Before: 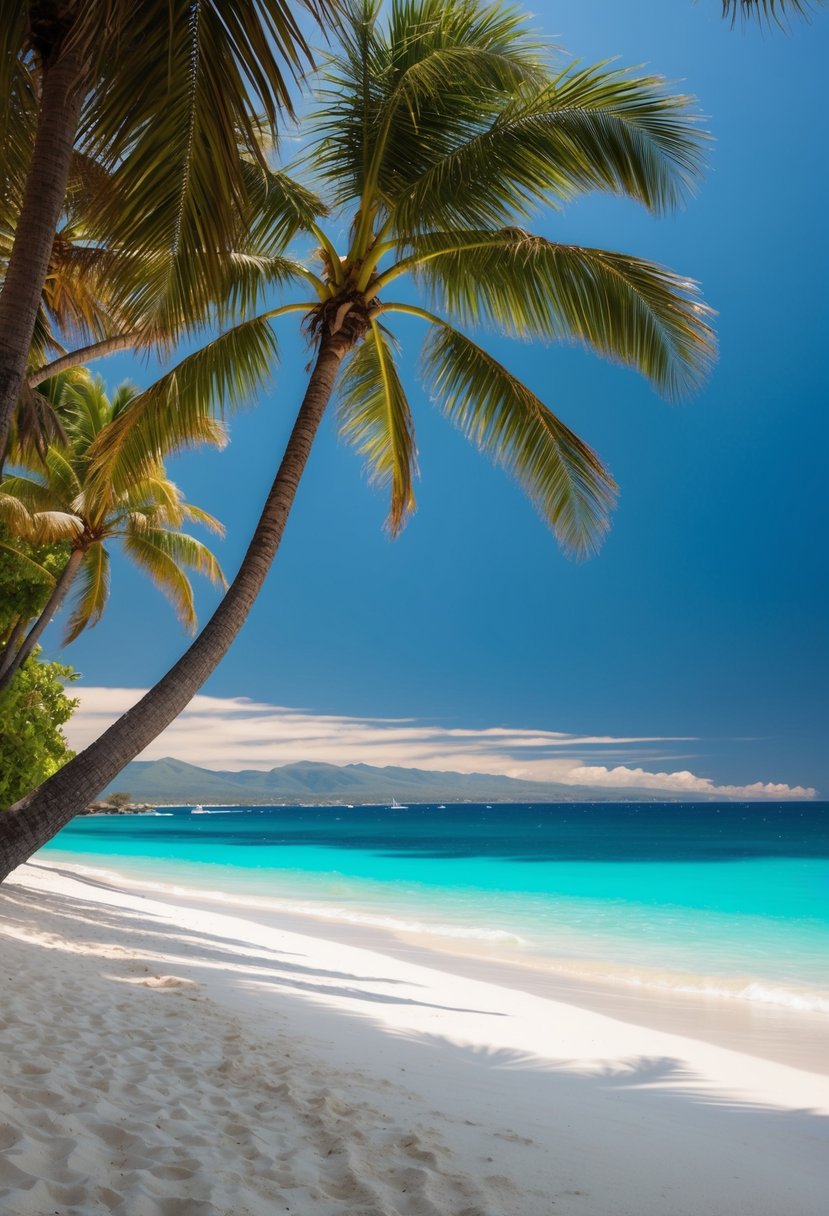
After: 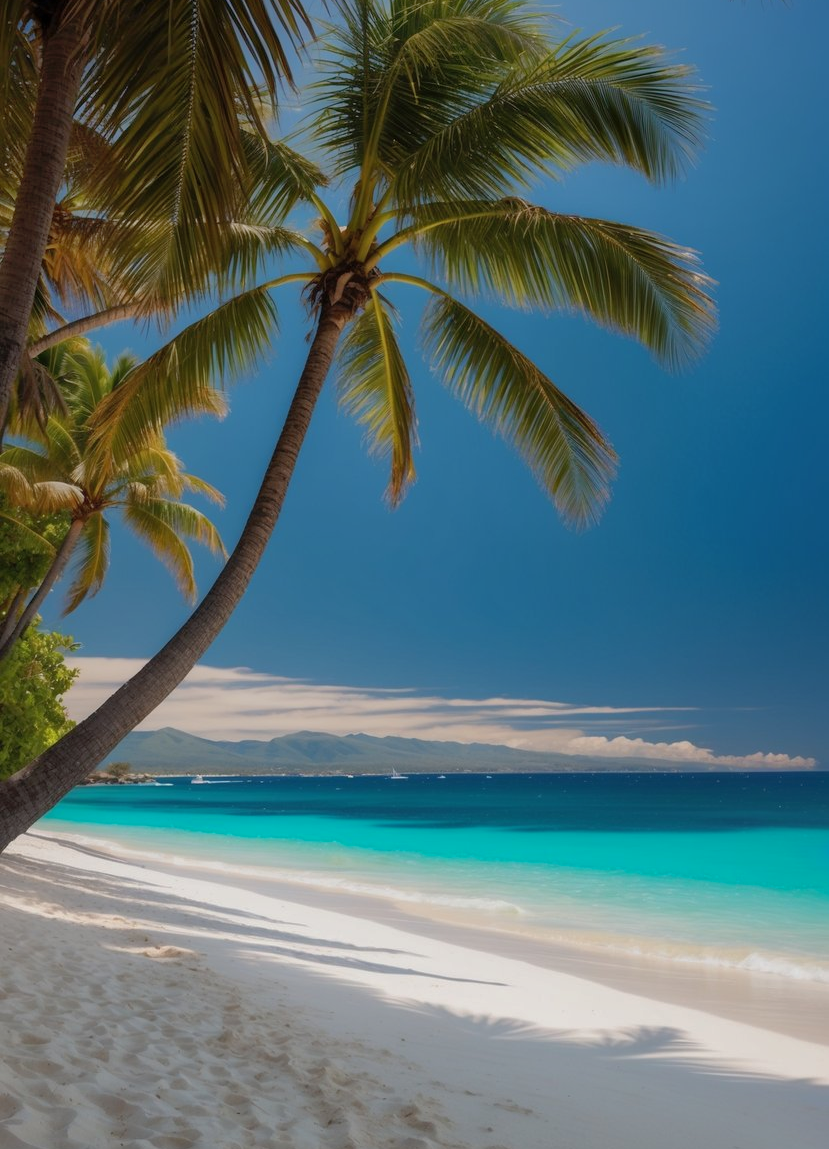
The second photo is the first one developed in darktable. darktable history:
shadows and highlights: on, module defaults
crop and rotate: top 2.479%, bottom 3.018%
exposure: compensate exposure bias true, compensate highlight preservation false
graduated density: rotation 5.63°, offset 76.9
